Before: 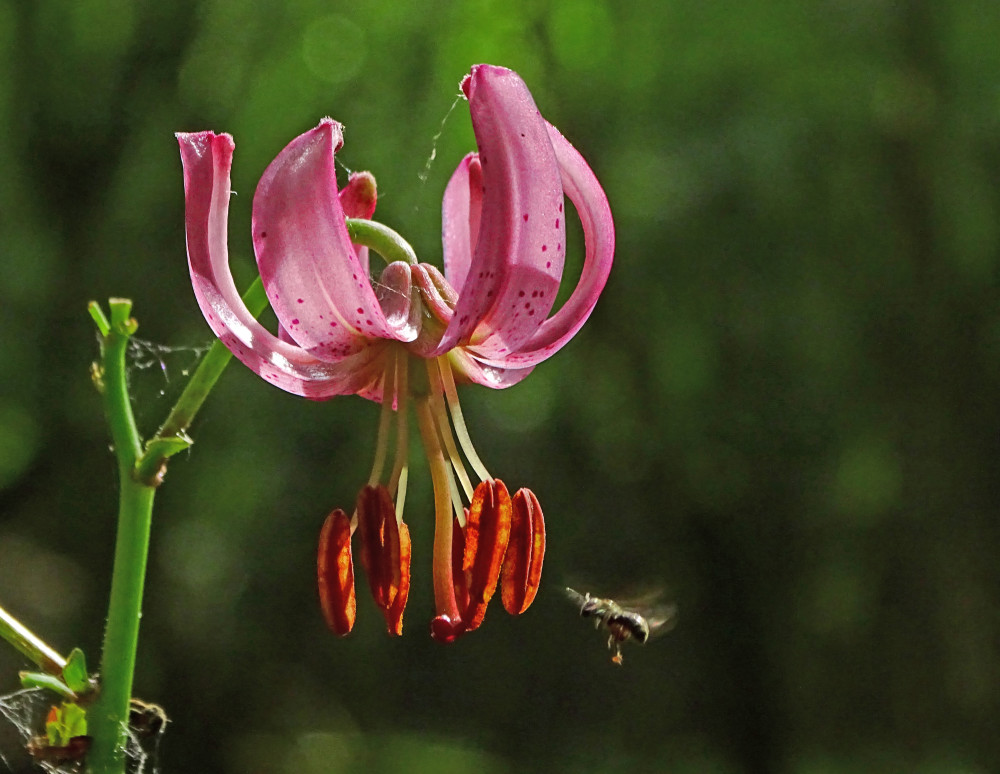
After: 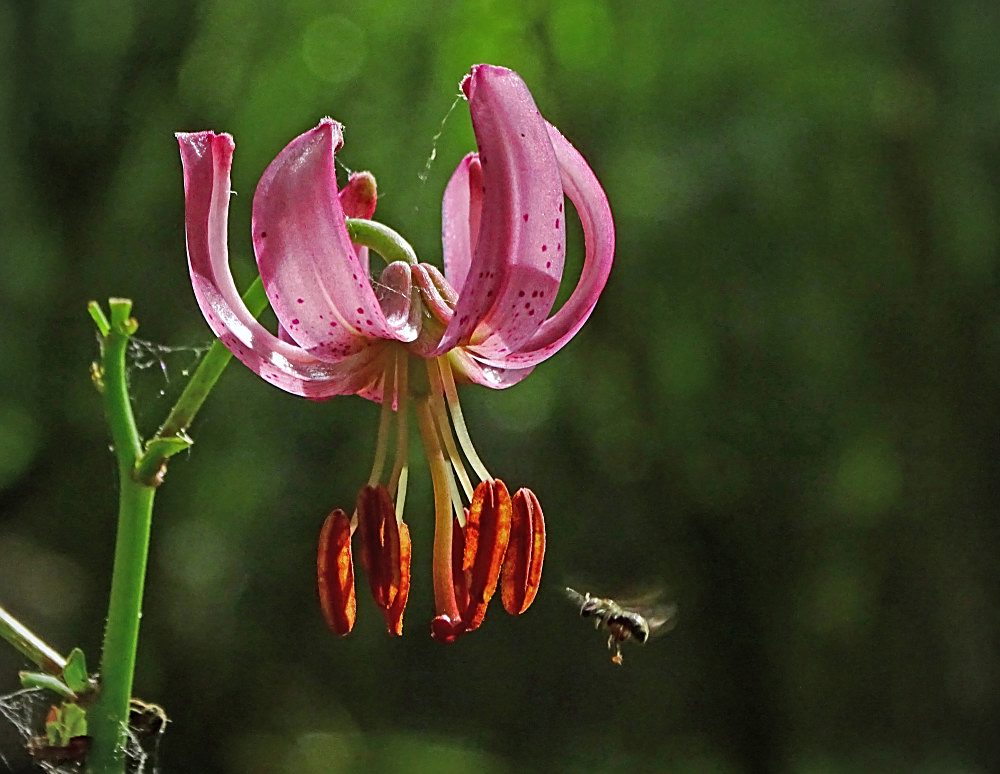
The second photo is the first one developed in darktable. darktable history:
vignetting: fall-off start 91.19%
white balance: red 0.982, blue 1.018
sharpen: on, module defaults
